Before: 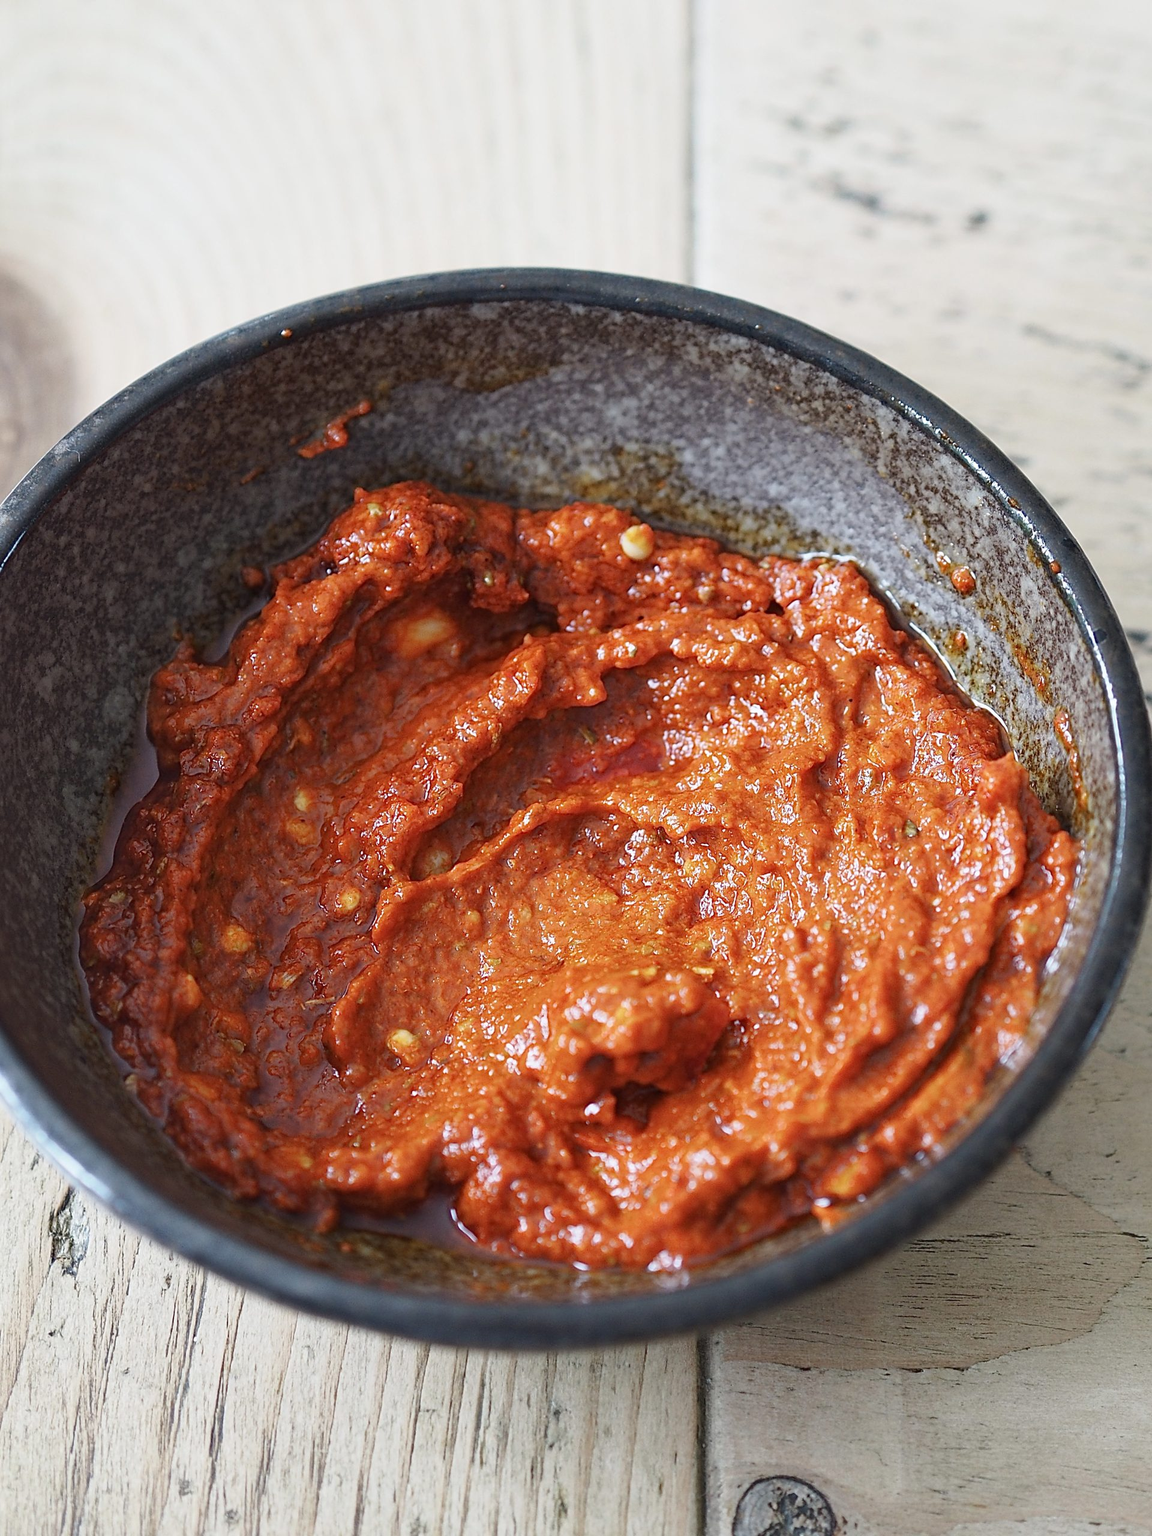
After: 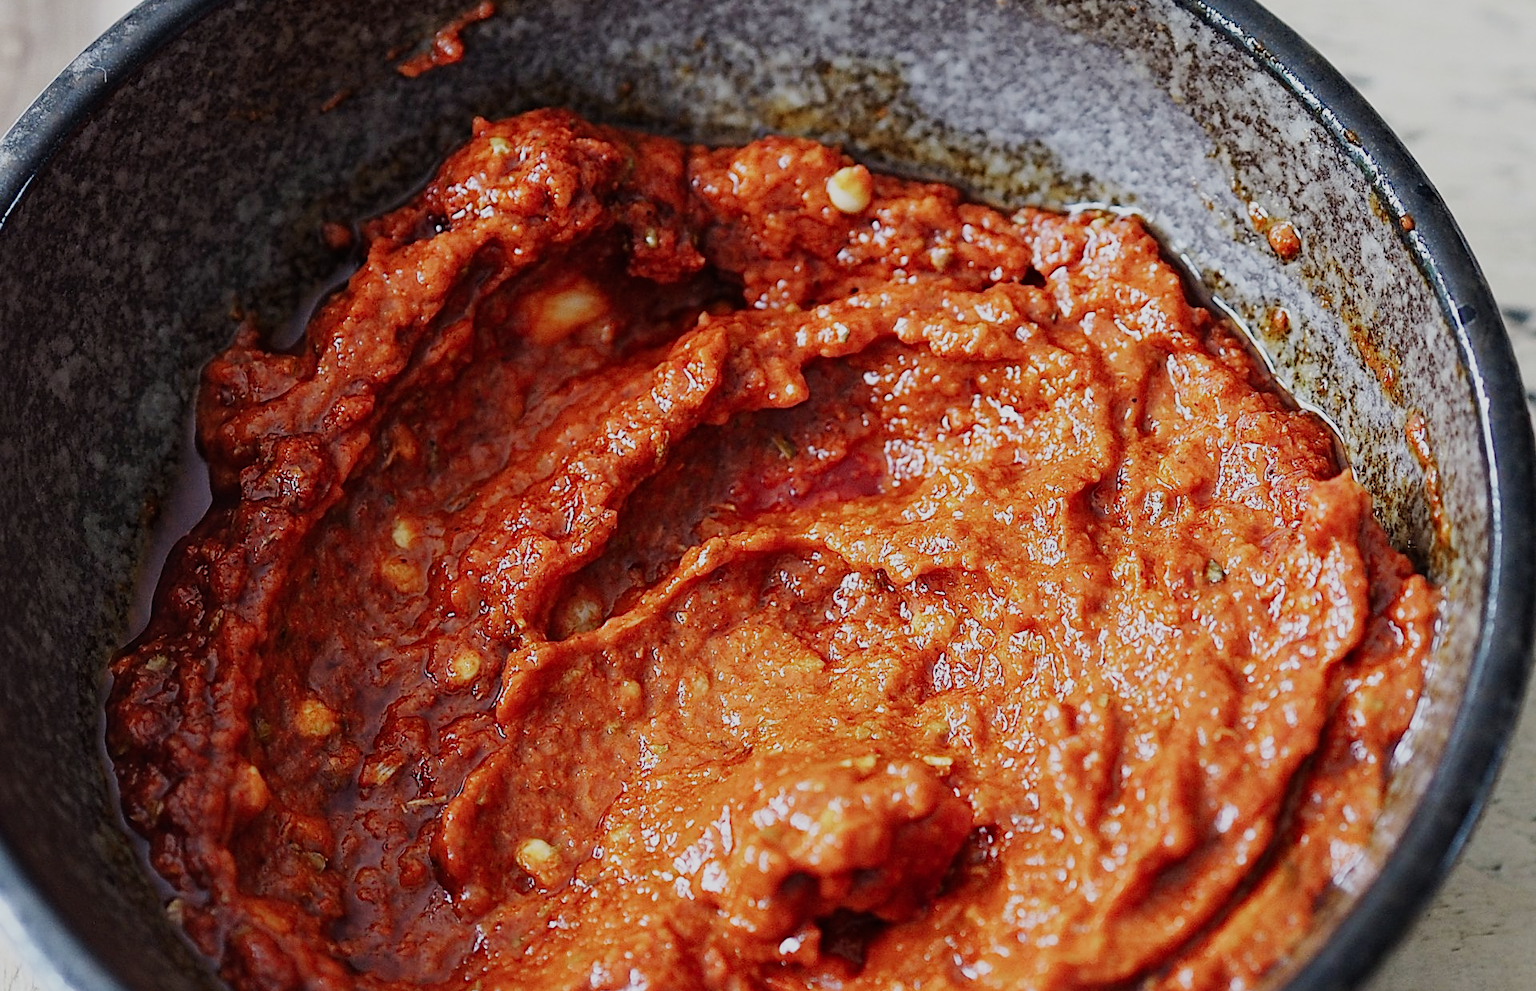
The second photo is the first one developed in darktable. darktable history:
white balance: red 0.988, blue 1.017
sigmoid: skew -0.2, preserve hue 0%, red attenuation 0.1, red rotation 0.035, green attenuation 0.1, green rotation -0.017, blue attenuation 0.15, blue rotation -0.052, base primaries Rec2020
crop and rotate: top 26.056%, bottom 25.543%
